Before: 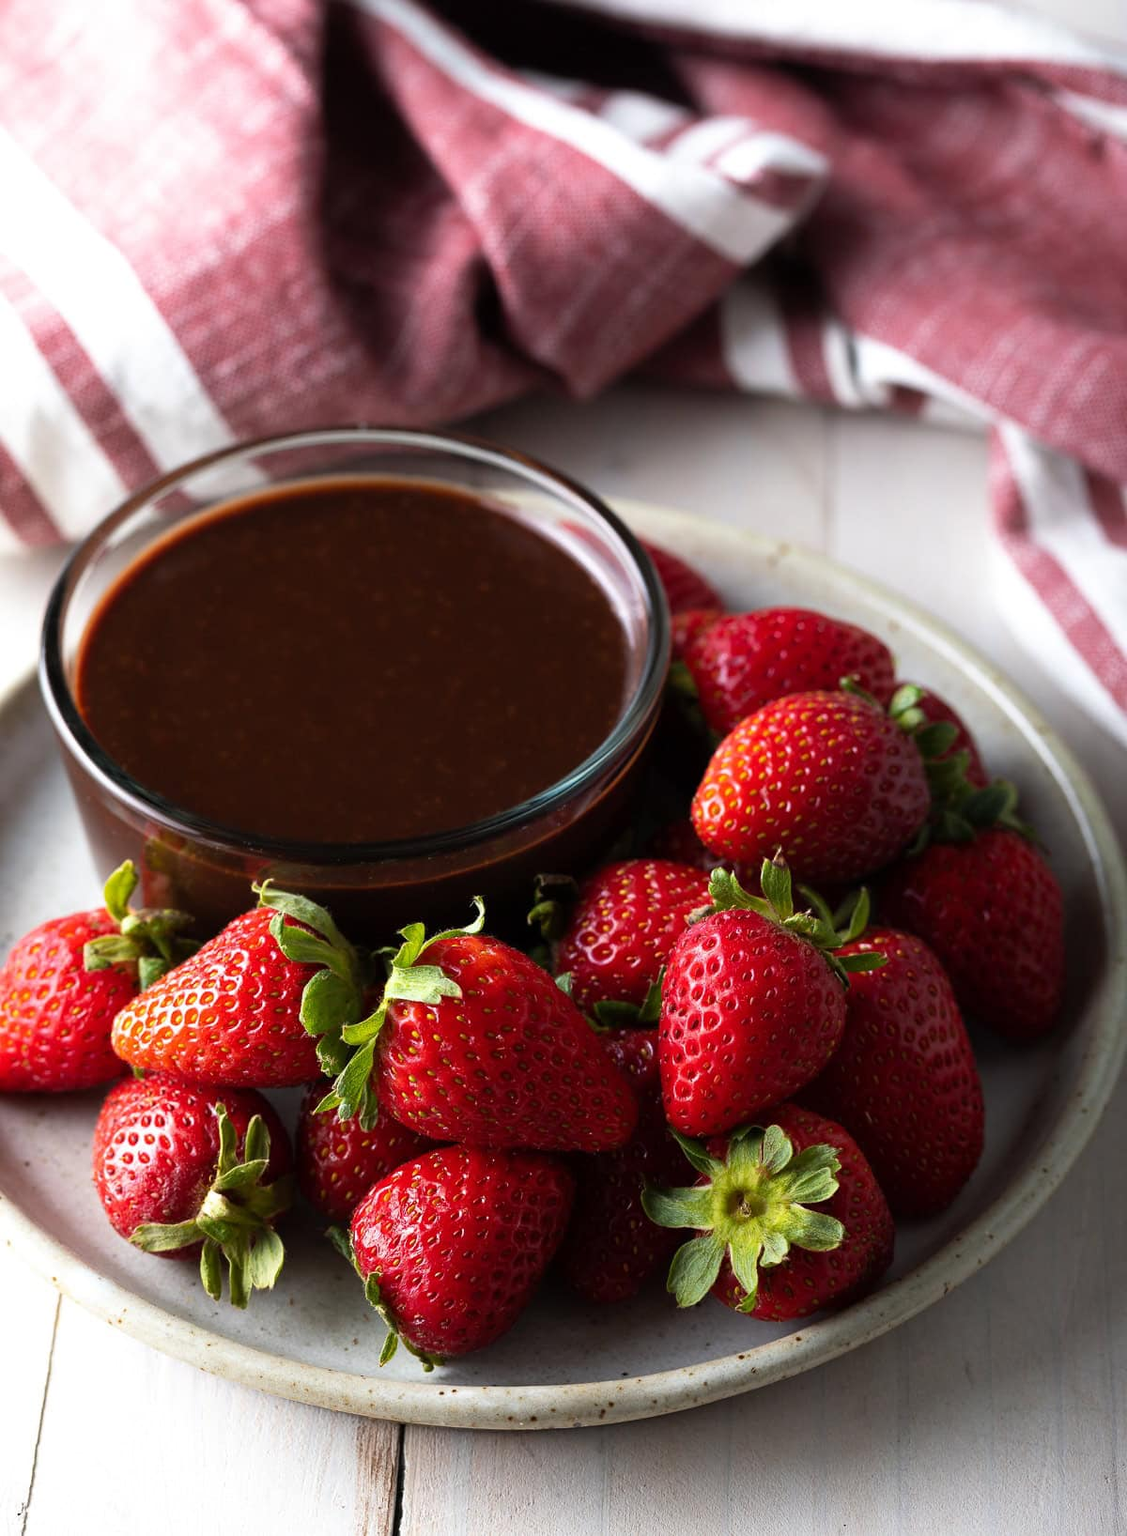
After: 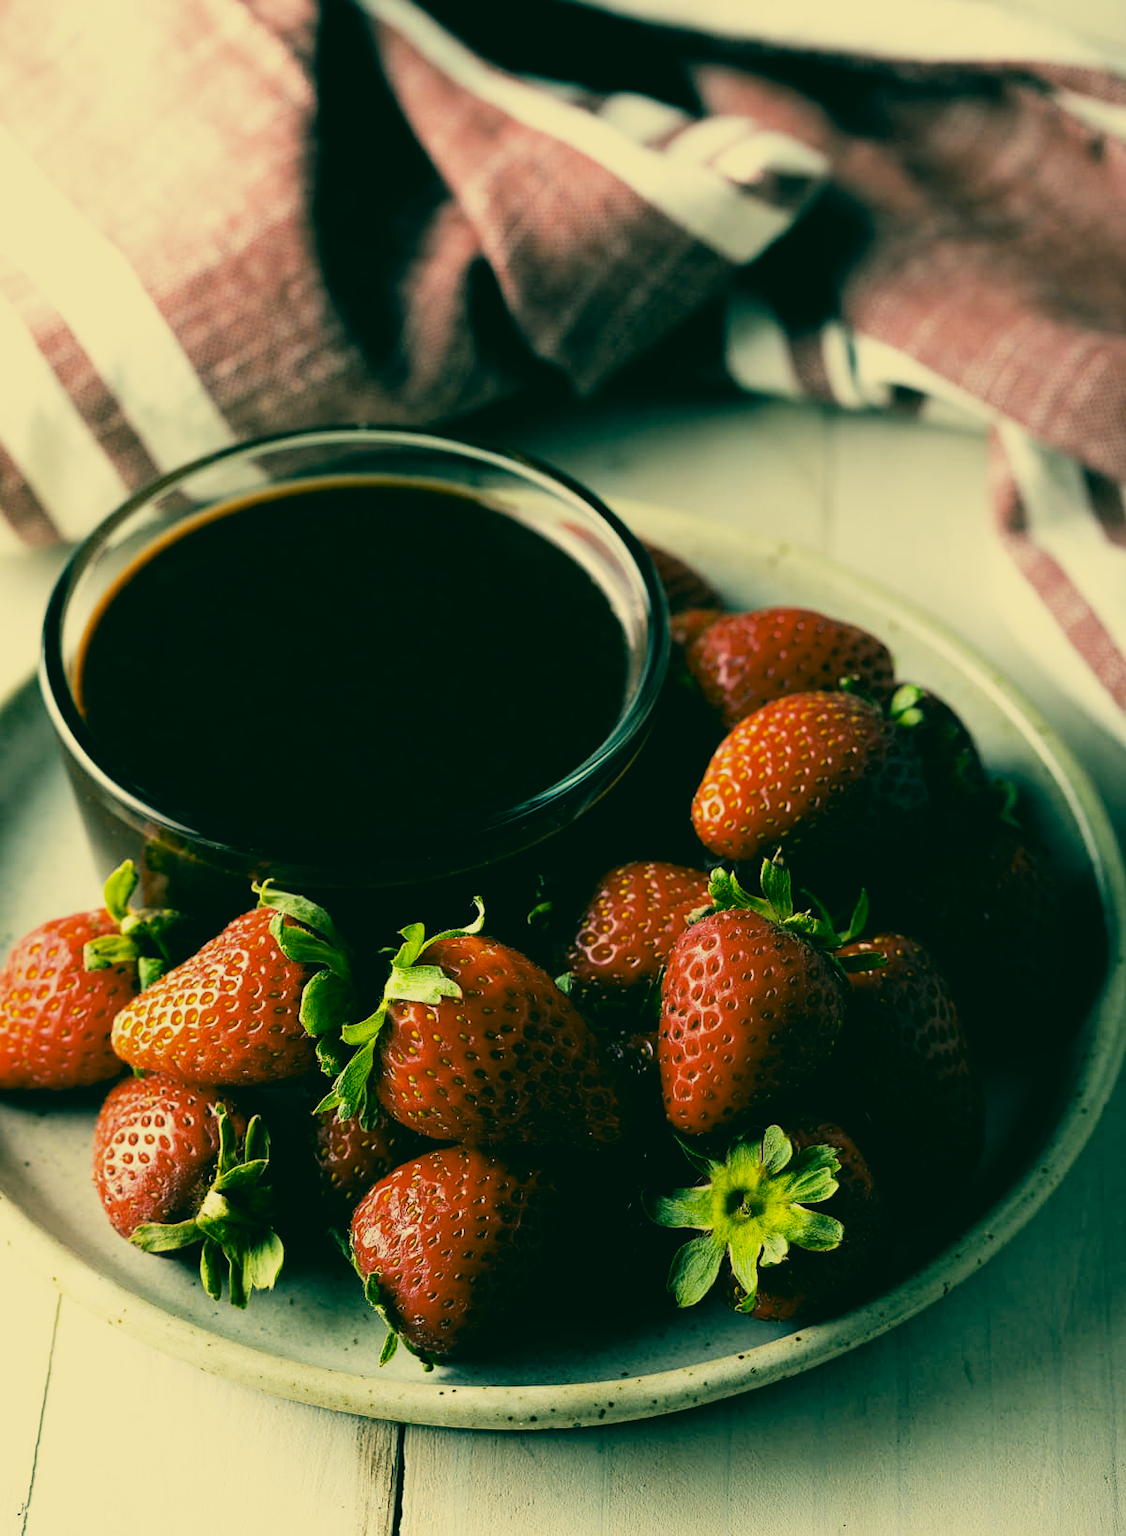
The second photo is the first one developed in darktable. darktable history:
color correction: highlights a* 1.83, highlights b* 34.02, shadows a* -36.68, shadows b* -5.48
filmic rgb: black relative exposure -5 EV, hardness 2.88, contrast 1.3, highlights saturation mix -30%
